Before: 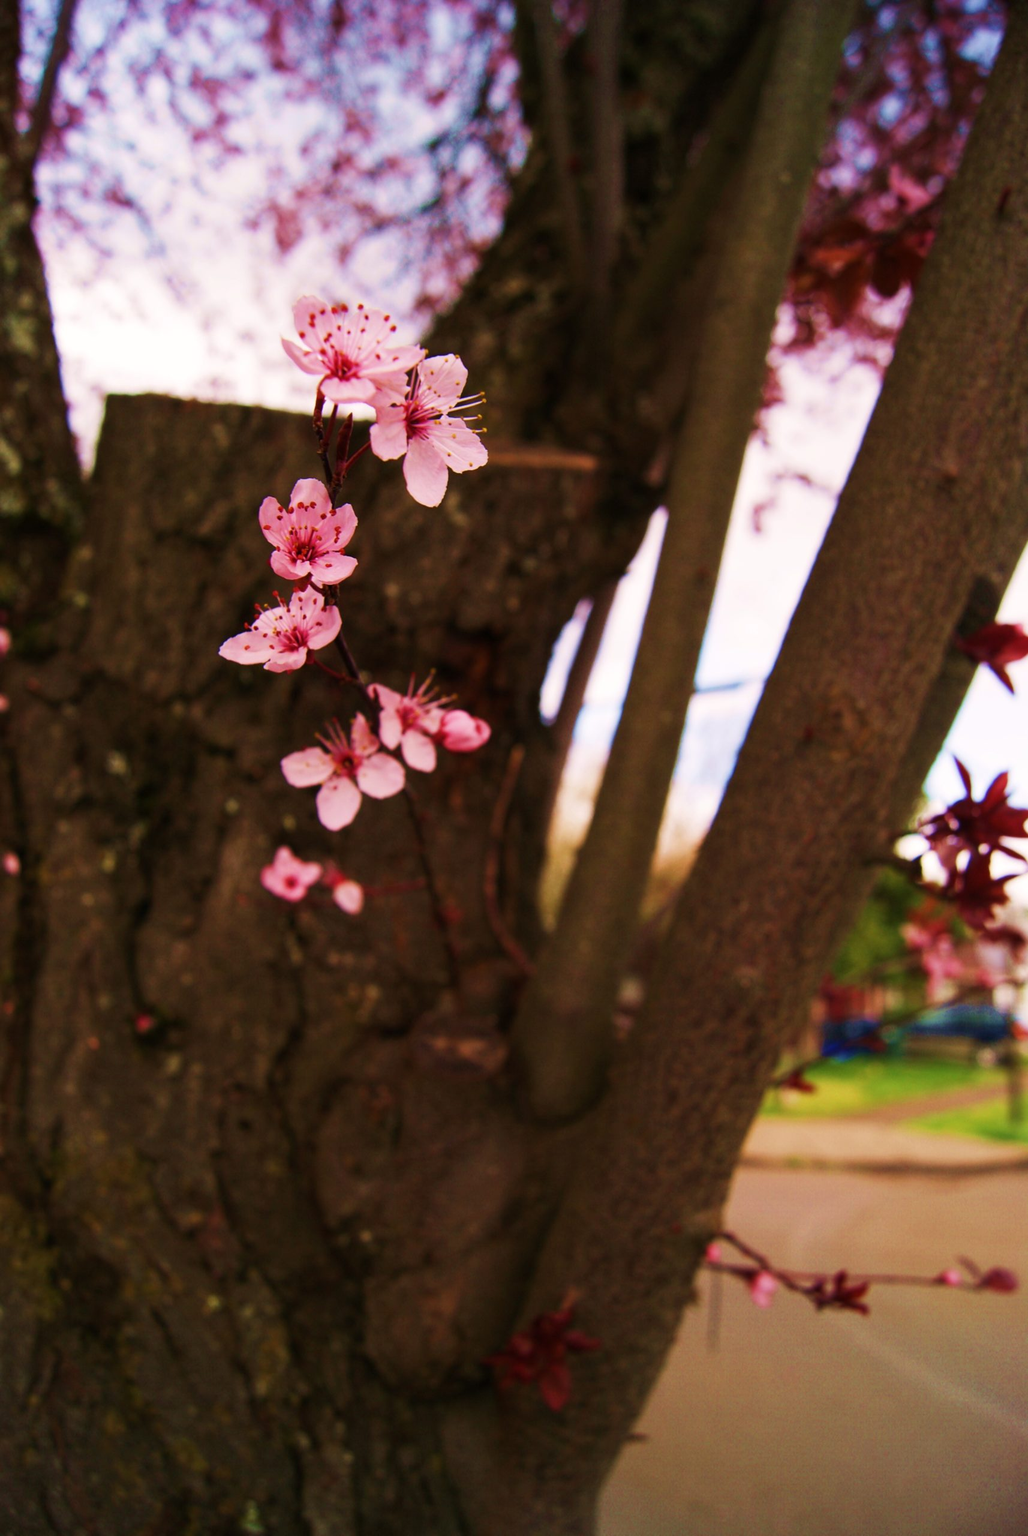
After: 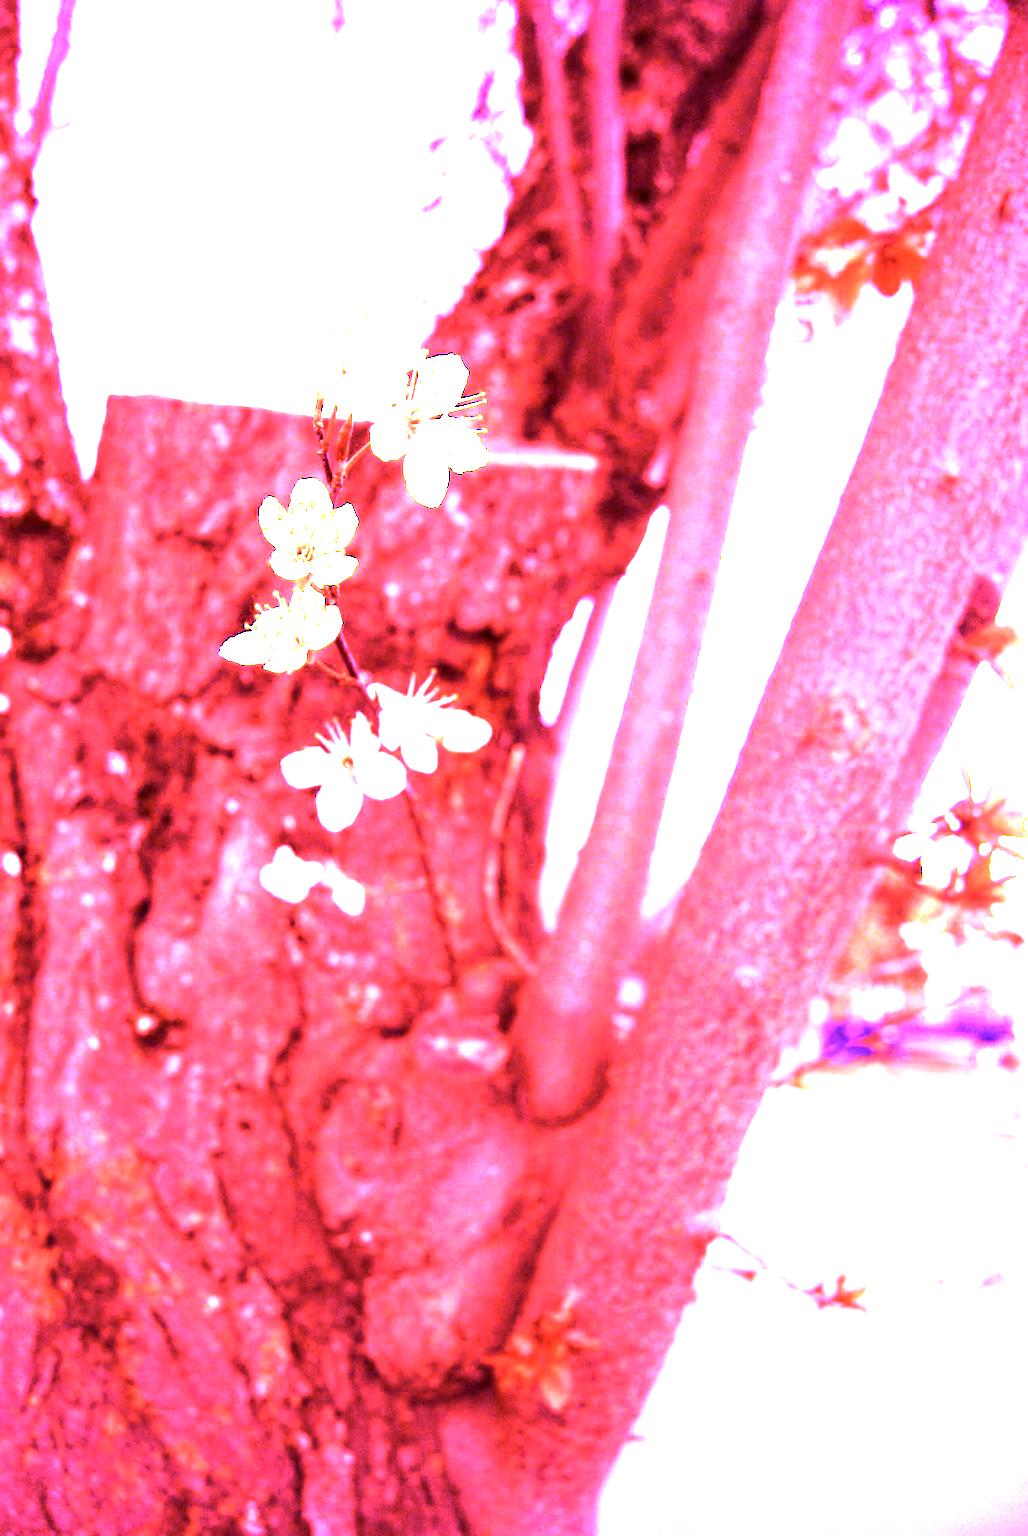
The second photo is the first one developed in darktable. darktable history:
color correction: highlights a* 10.21, highlights b* 9.79, shadows a* 8.61, shadows b* 7.88, saturation 0.8
contrast brightness saturation: contrast 0.07
base curve: curves: ch0 [(0, 0) (0.74, 0.67) (1, 1)]
white balance: red 8, blue 8
